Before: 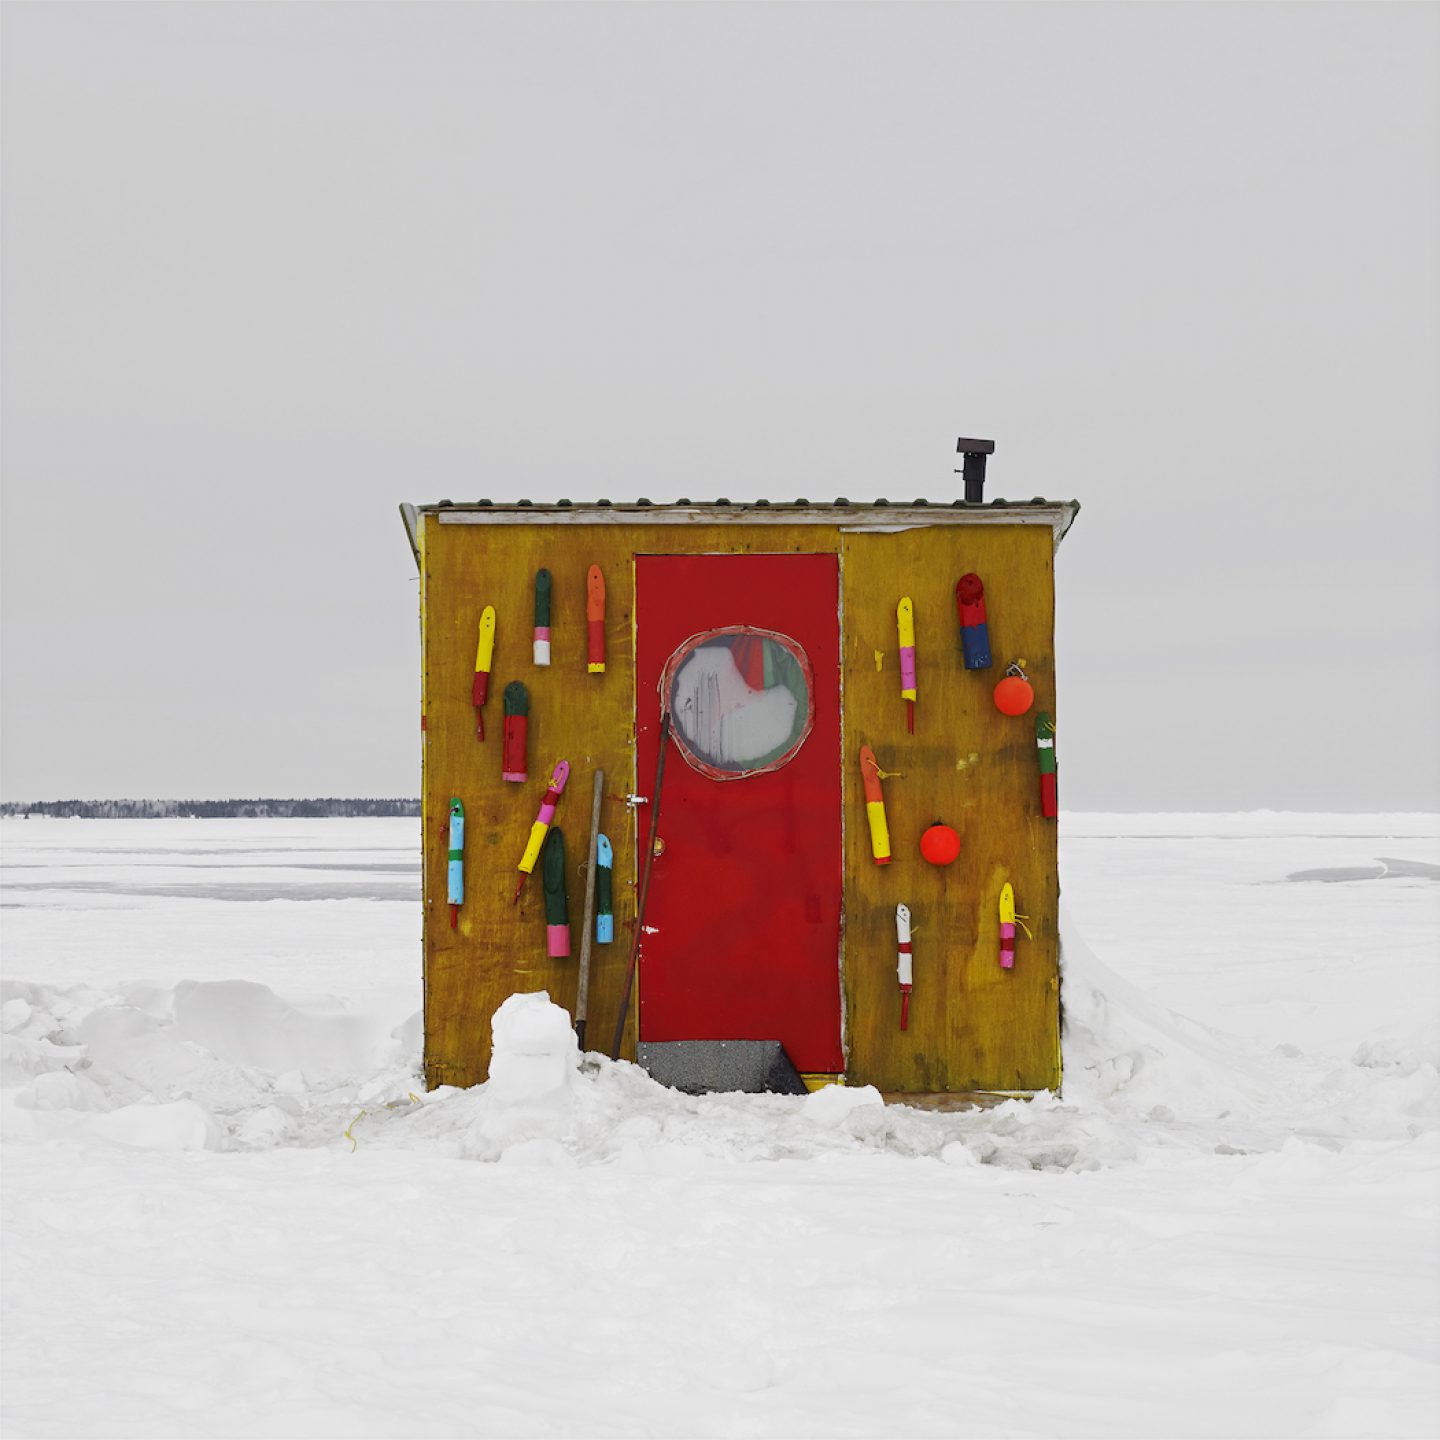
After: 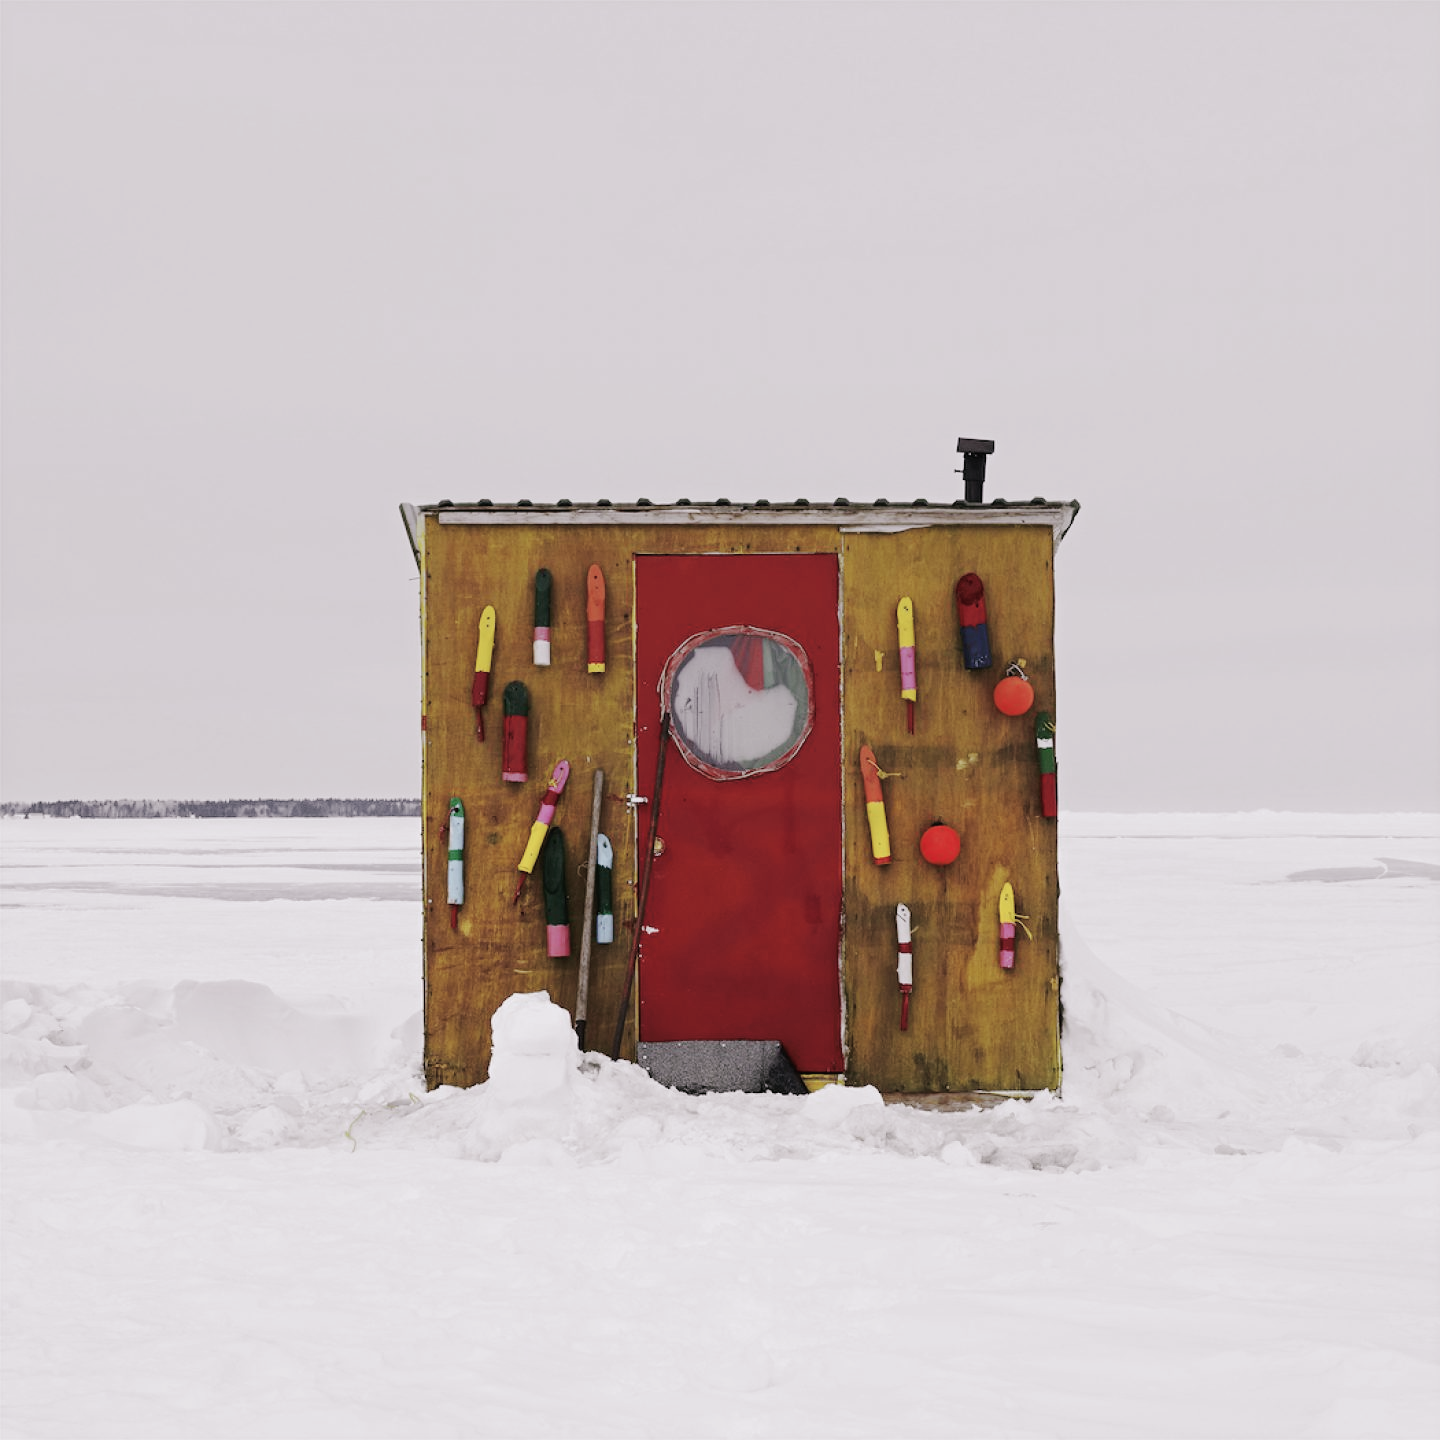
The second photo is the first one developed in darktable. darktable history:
tone curve: curves: ch0 [(0, 0) (0.003, 0.019) (0.011, 0.02) (0.025, 0.019) (0.044, 0.027) (0.069, 0.038) (0.1, 0.056) (0.136, 0.089) (0.177, 0.137) (0.224, 0.187) (0.277, 0.259) (0.335, 0.343) (0.399, 0.437) (0.468, 0.532) (0.543, 0.613) (0.623, 0.685) (0.709, 0.752) (0.801, 0.822) (0.898, 0.9) (1, 1)], preserve colors none
color look up table: target L [91.08, 91.88, 89.4, 82.05, 66.04, 66.33, 65.61, 58.8, 41.2, 35.64, 33.07, 2.278, 200.32, 81.92, 83.44, 76.4, 70.62, 62.81, 55.56, 55.38, 46.23, 46.81, 40.01, 32.8, 31.9, 23.36, 8.859, 86.9, 75.12, 75.08, 67.64, 49.33, 53.16, 59.37, 58.11, 59.43, 39.08, 36.59, 30.73, 31.7, 9.045, 1.137, 96.17, 90.61, 80.49, 65.94, 71.81, 44.95, 34.36], target a [-7.549, -14.63, -9.018, -31.92, -49.32, -19.39, -16.88, -4.209, -27.71, -8.044, -20.08, -6.413, 0, 3.849, 5.723, 5.213, 20.53, 3.63, 24.49, 5.159, 58.45, 45.68, 23.02, 35.43, 11.77, 24.31, 19.12, 5.585, 22.61, 24.93, 9.435, 63.11, 60.98, 26.12, 12.04, 12.14, 36.72, 17.89, 31.95, 2.856, 23.29, 8.387, -3.864, -15.41, -2.455, -18.78, -4.724, -7.893, -1.853], target b [28.43, 74.26, 9.41, 10.91, 43.24, 48.22, 24.43, 0.981, 23.7, 18.84, 10.88, 3.557, 0, 15.3, -0.933, 47.33, 6.252, 10.08, 25.07, 32.7, 18.65, 32.04, 3.384, 25.8, 15.78, 16.03, 10.52, -7.435, -11.69, -17.68, -23.15, -27.02, -41.05, -16.36, -16.64, -29.35, -34.61, -17.91, -3.746, -15.74, -33.88, -18.54, -2.434, -4.347, -6.806, -3.443, -17.99, -8.513, -1.951], num patches 49
